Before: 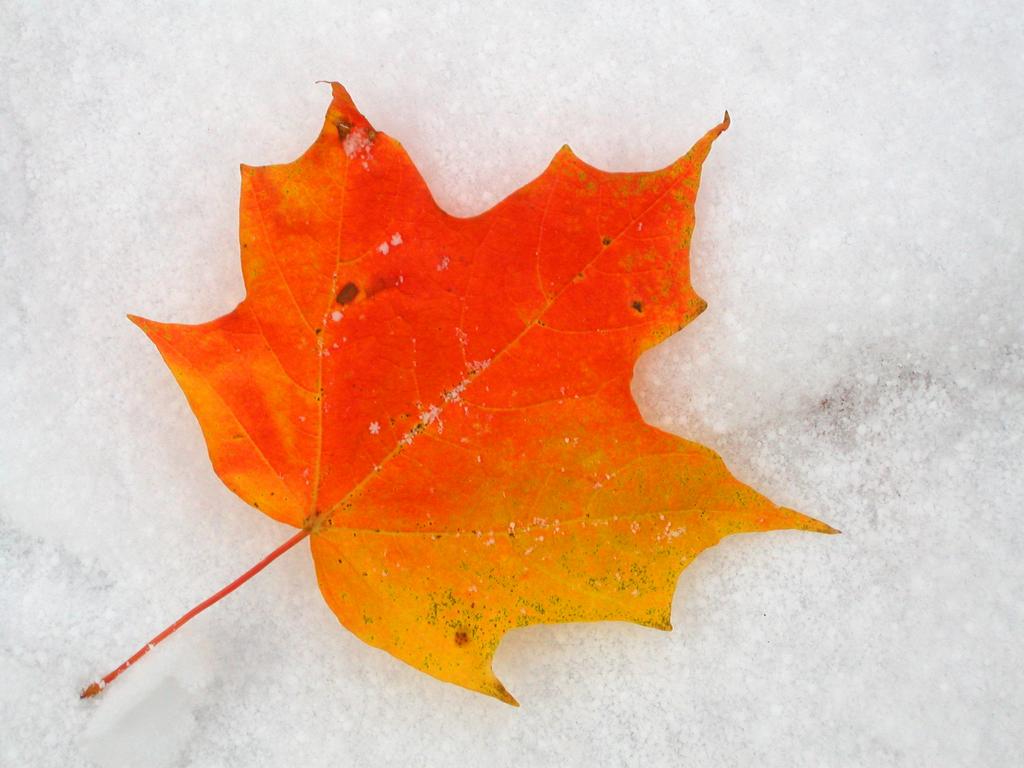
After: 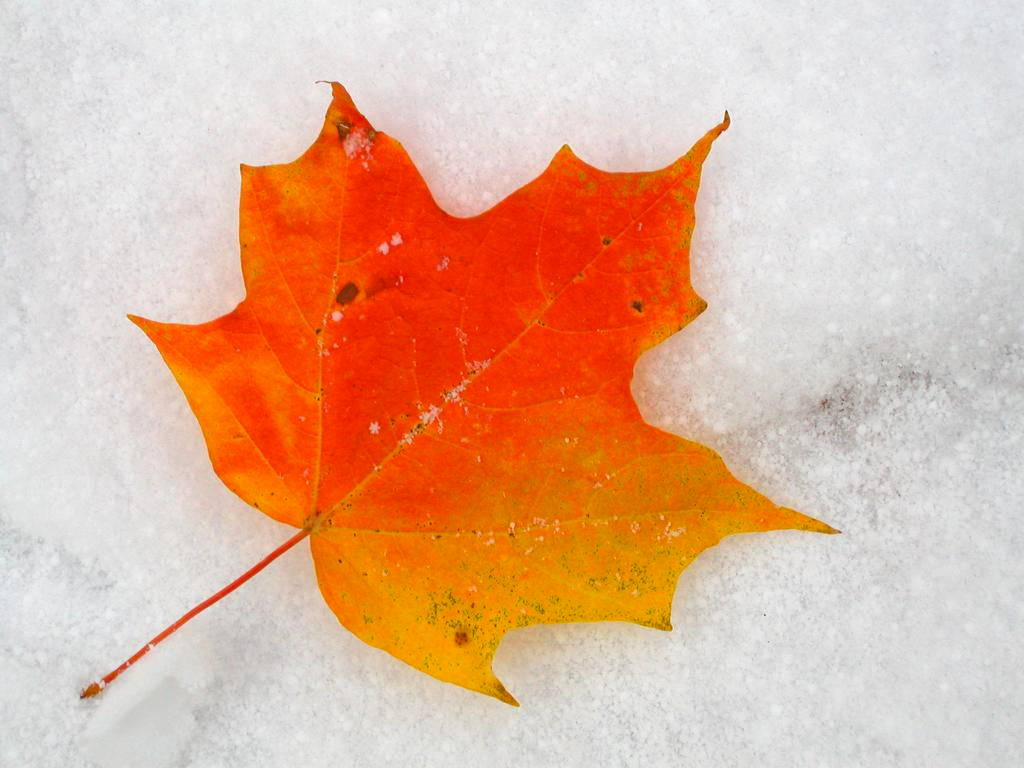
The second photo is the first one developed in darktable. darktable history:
haze removal: strength 0.256, distance 0.246, compatibility mode true, adaptive false
